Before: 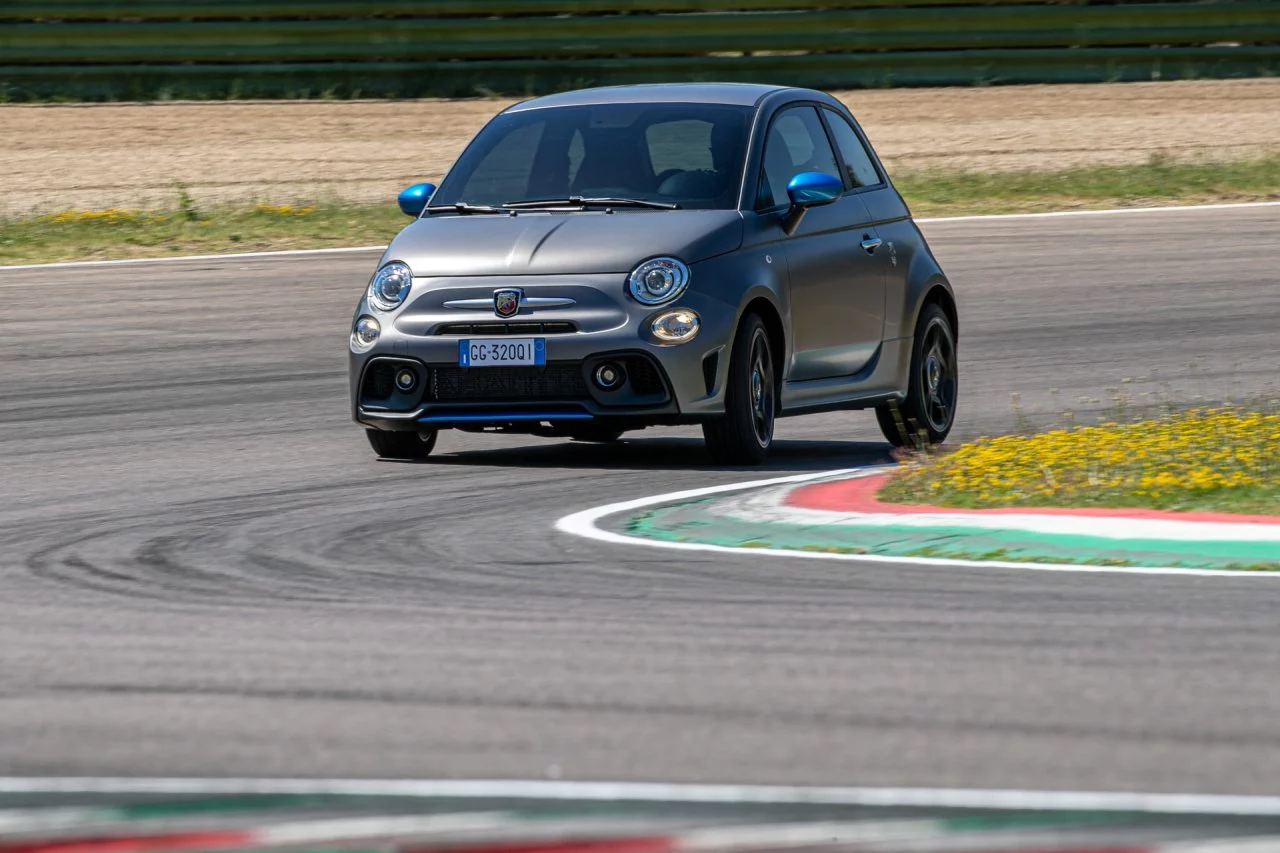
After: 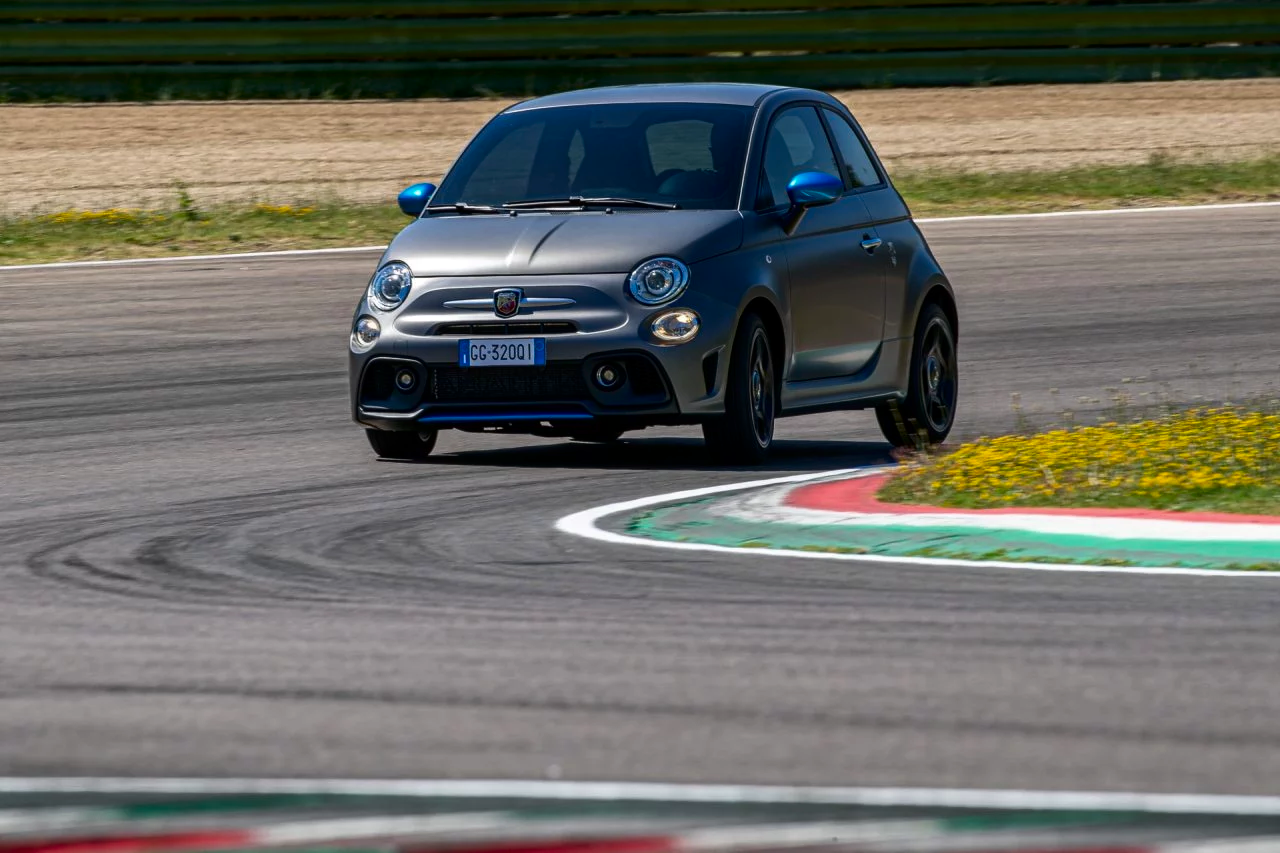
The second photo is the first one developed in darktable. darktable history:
contrast brightness saturation: contrast 0.067, brightness -0.139, saturation 0.108
